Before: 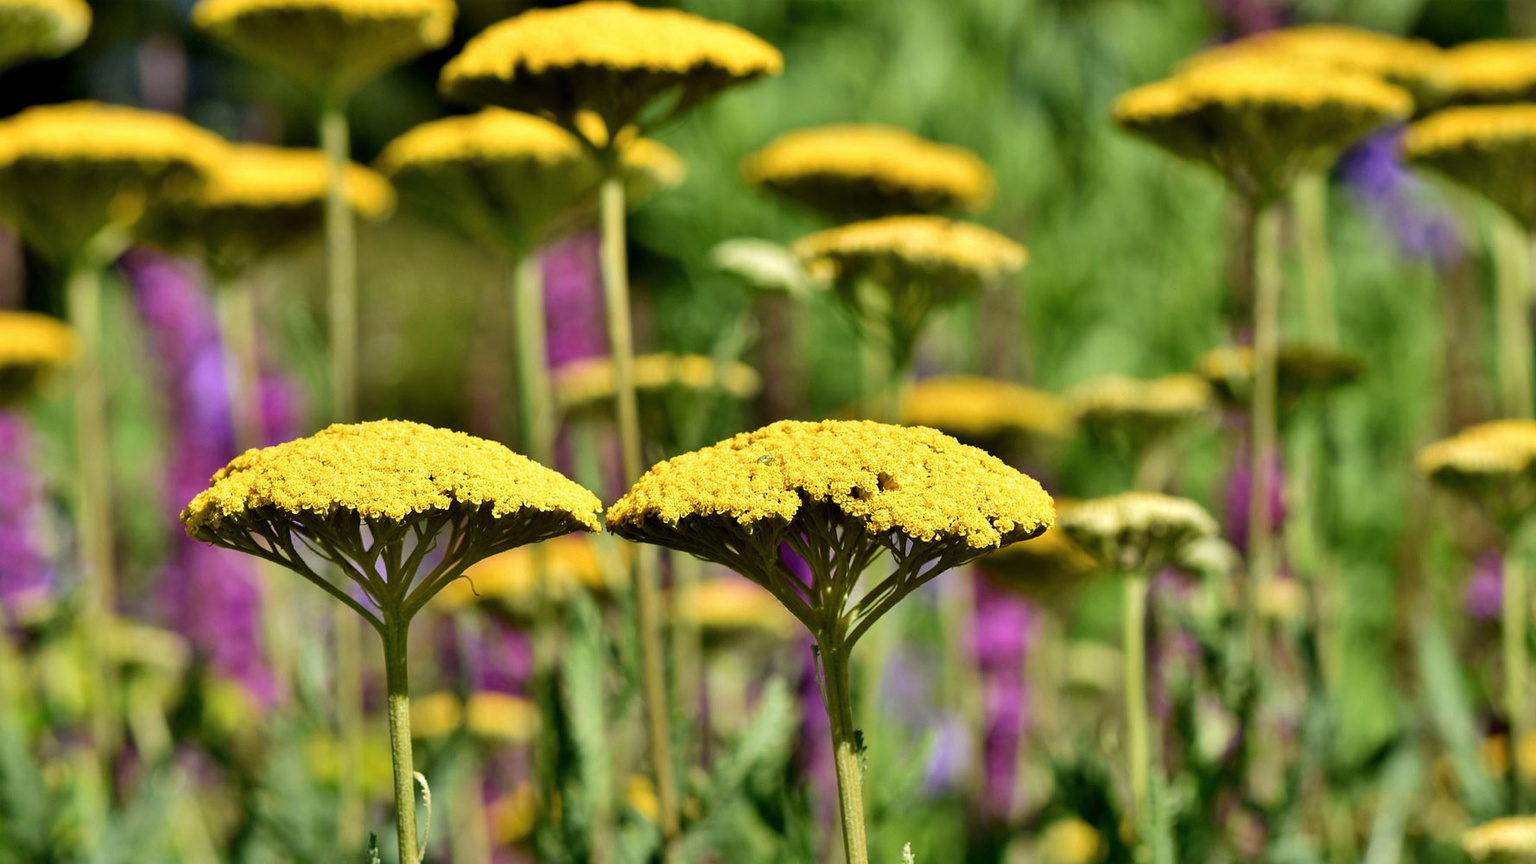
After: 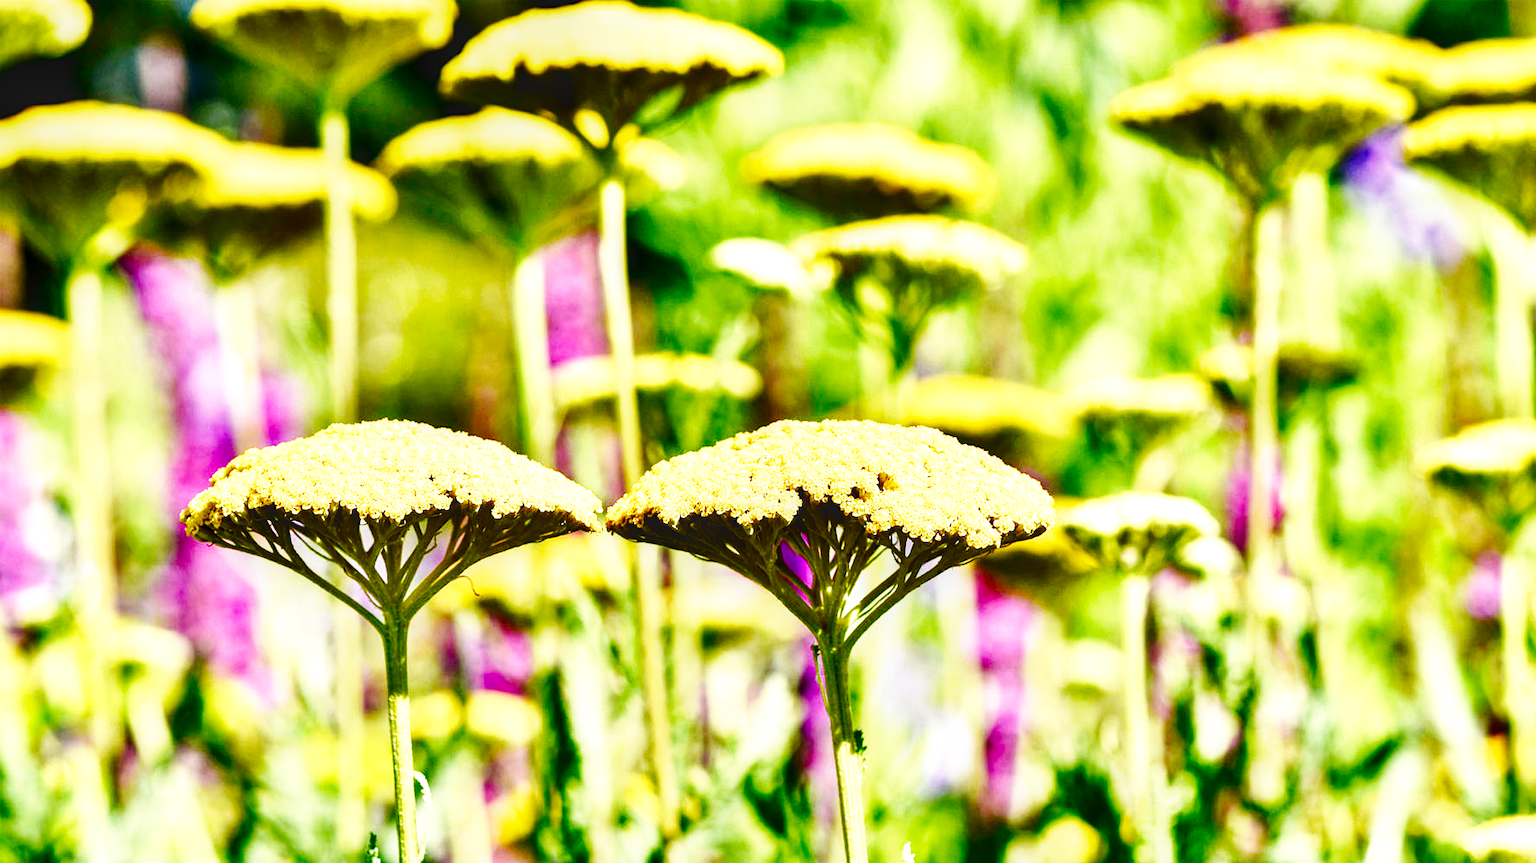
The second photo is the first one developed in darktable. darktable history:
exposure: black level correction 0.001, exposure 1.129 EV, compensate exposure bias true, compensate highlight preservation false
base curve: curves: ch0 [(0, 0) (0.007, 0.004) (0.027, 0.03) (0.046, 0.07) (0.207, 0.54) (0.442, 0.872) (0.673, 0.972) (1, 1)], preserve colors none
local contrast: on, module defaults
contrast brightness saturation: brightness -0.25, saturation 0.2
